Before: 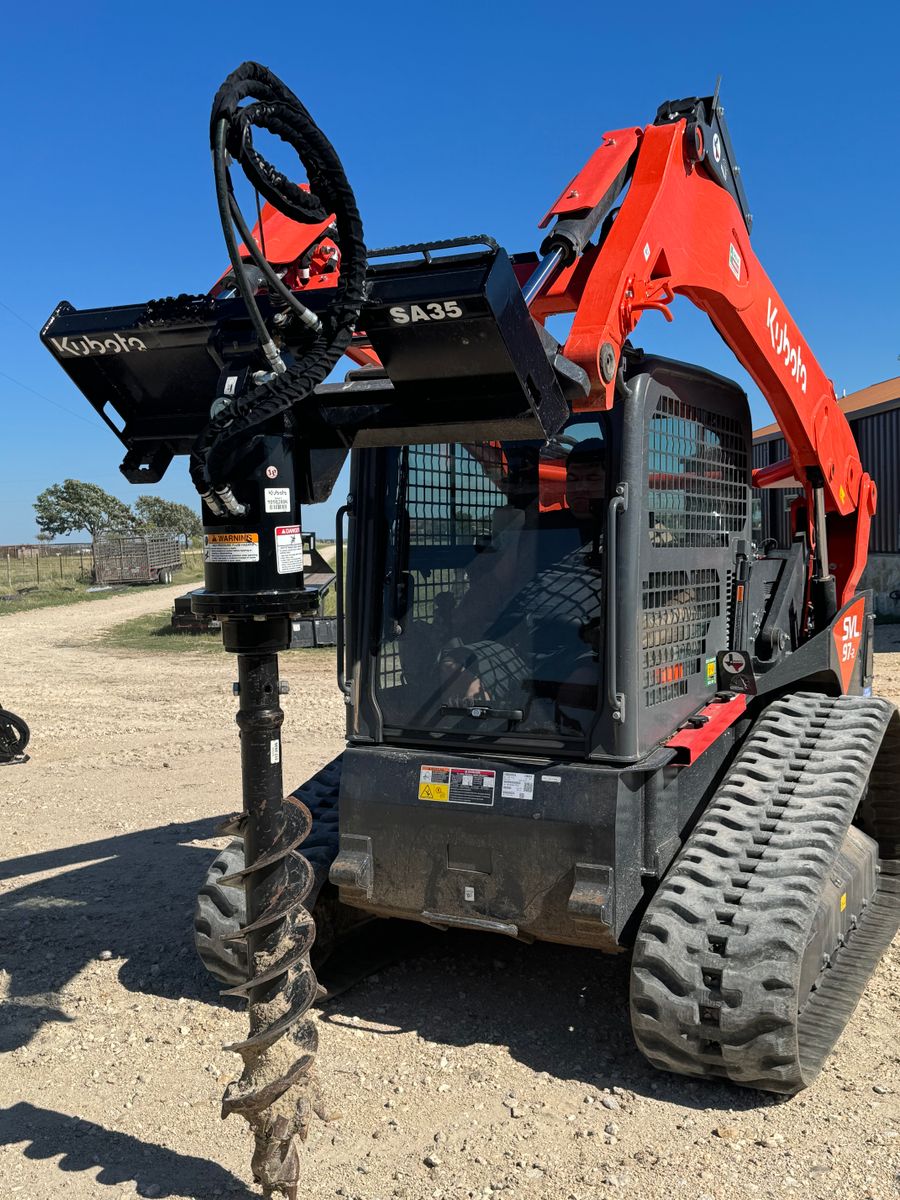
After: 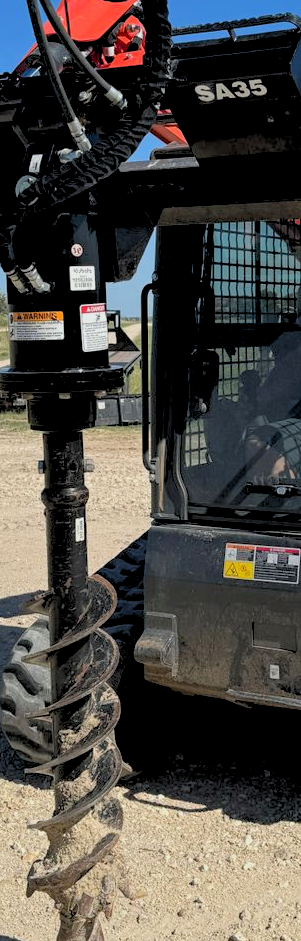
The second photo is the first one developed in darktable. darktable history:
rgb levels: preserve colors sum RGB, levels [[0.038, 0.433, 0.934], [0, 0.5, 1], [0, 0.5, 1]]
crop and rotate: left 21.77%, top 18.528%, right 44.676%, bottom 2.997%
